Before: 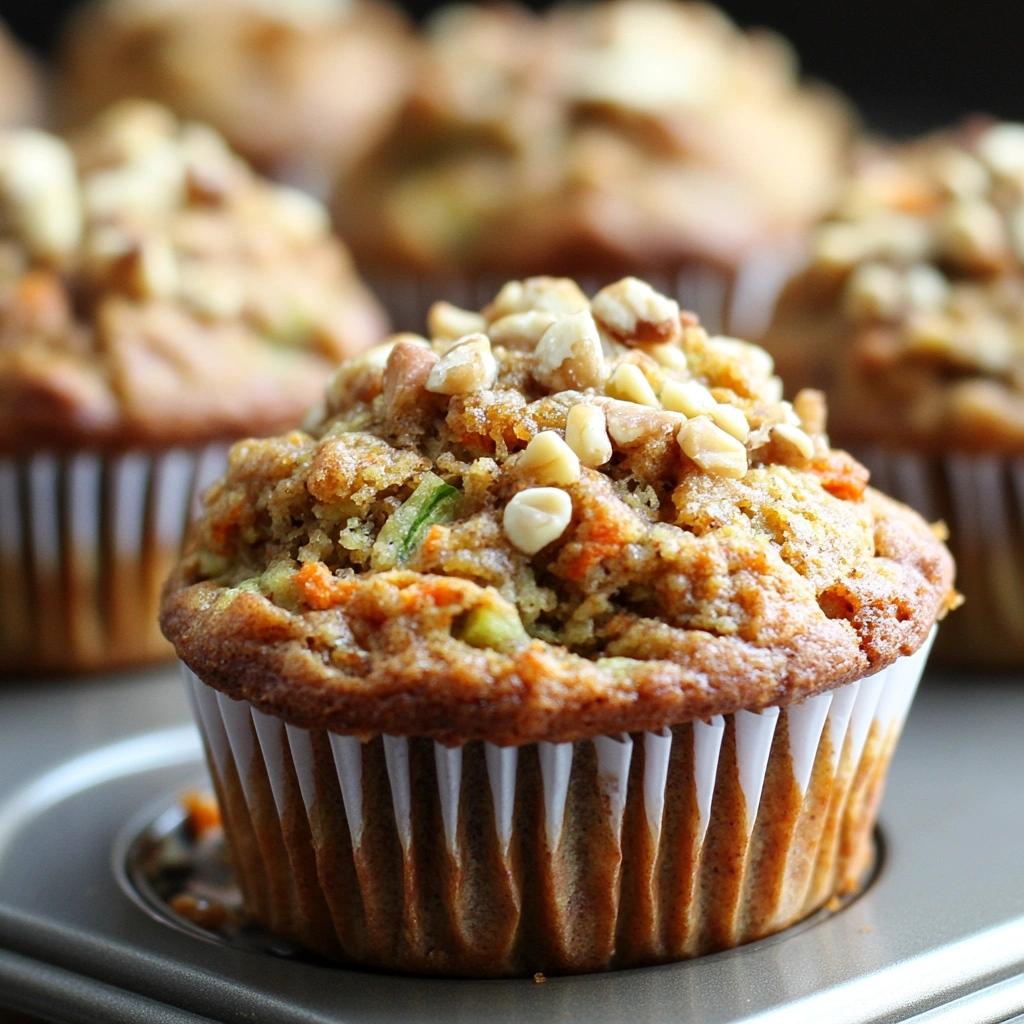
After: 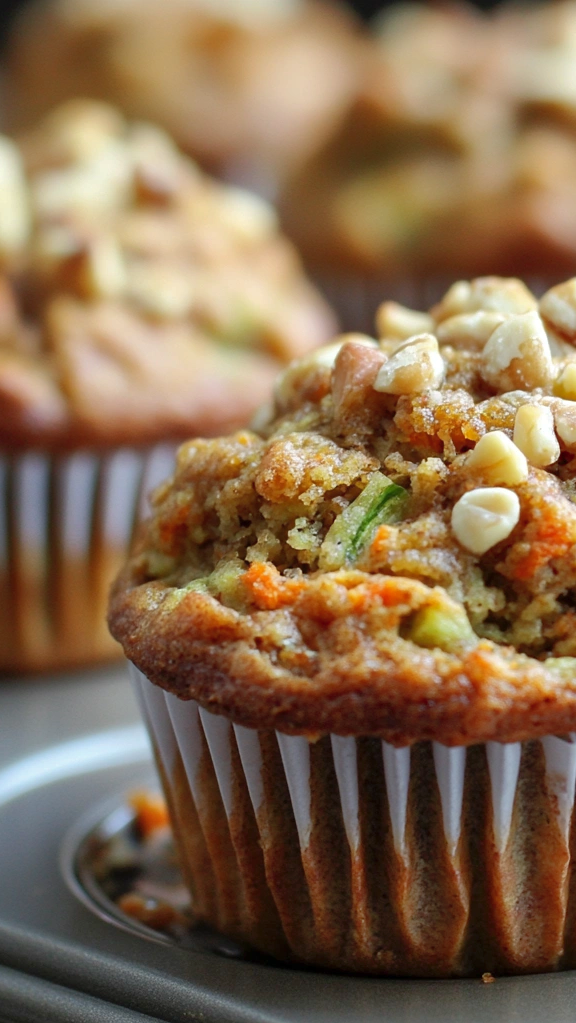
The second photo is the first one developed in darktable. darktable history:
crop: left 5.114%, right 38.589%
shadows and highlights: on, module defaults
